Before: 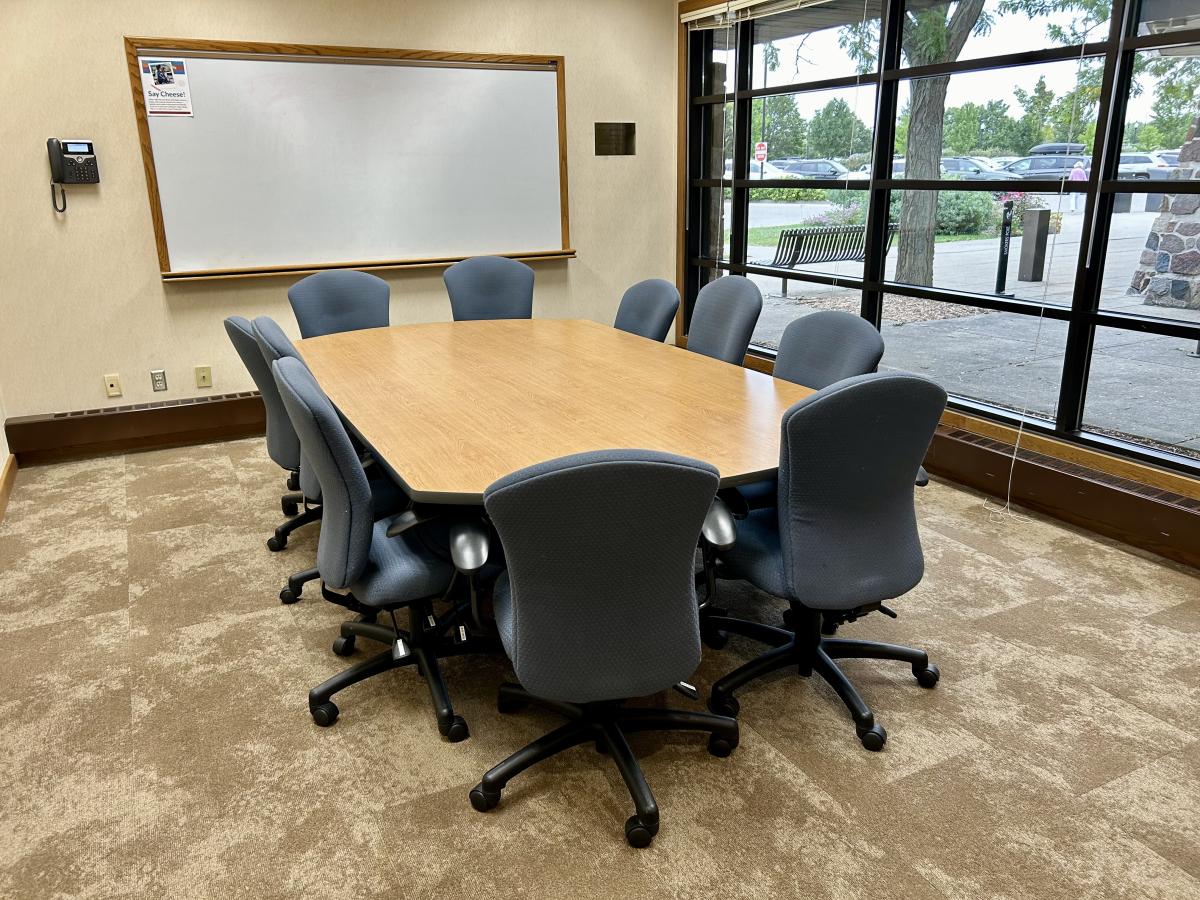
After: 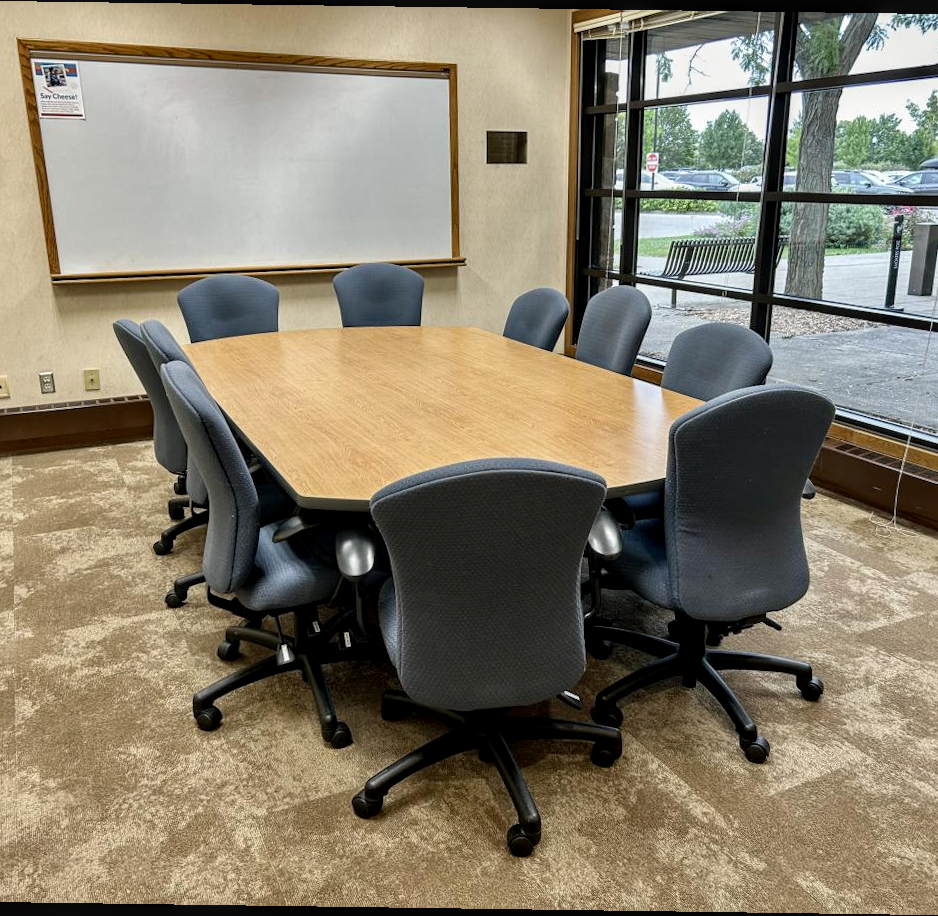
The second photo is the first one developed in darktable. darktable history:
crop: left 9.88%, right 12.664%
local contrast: detail 130%
rotate and perspective: rotation 0.8°, automatic cropping off
